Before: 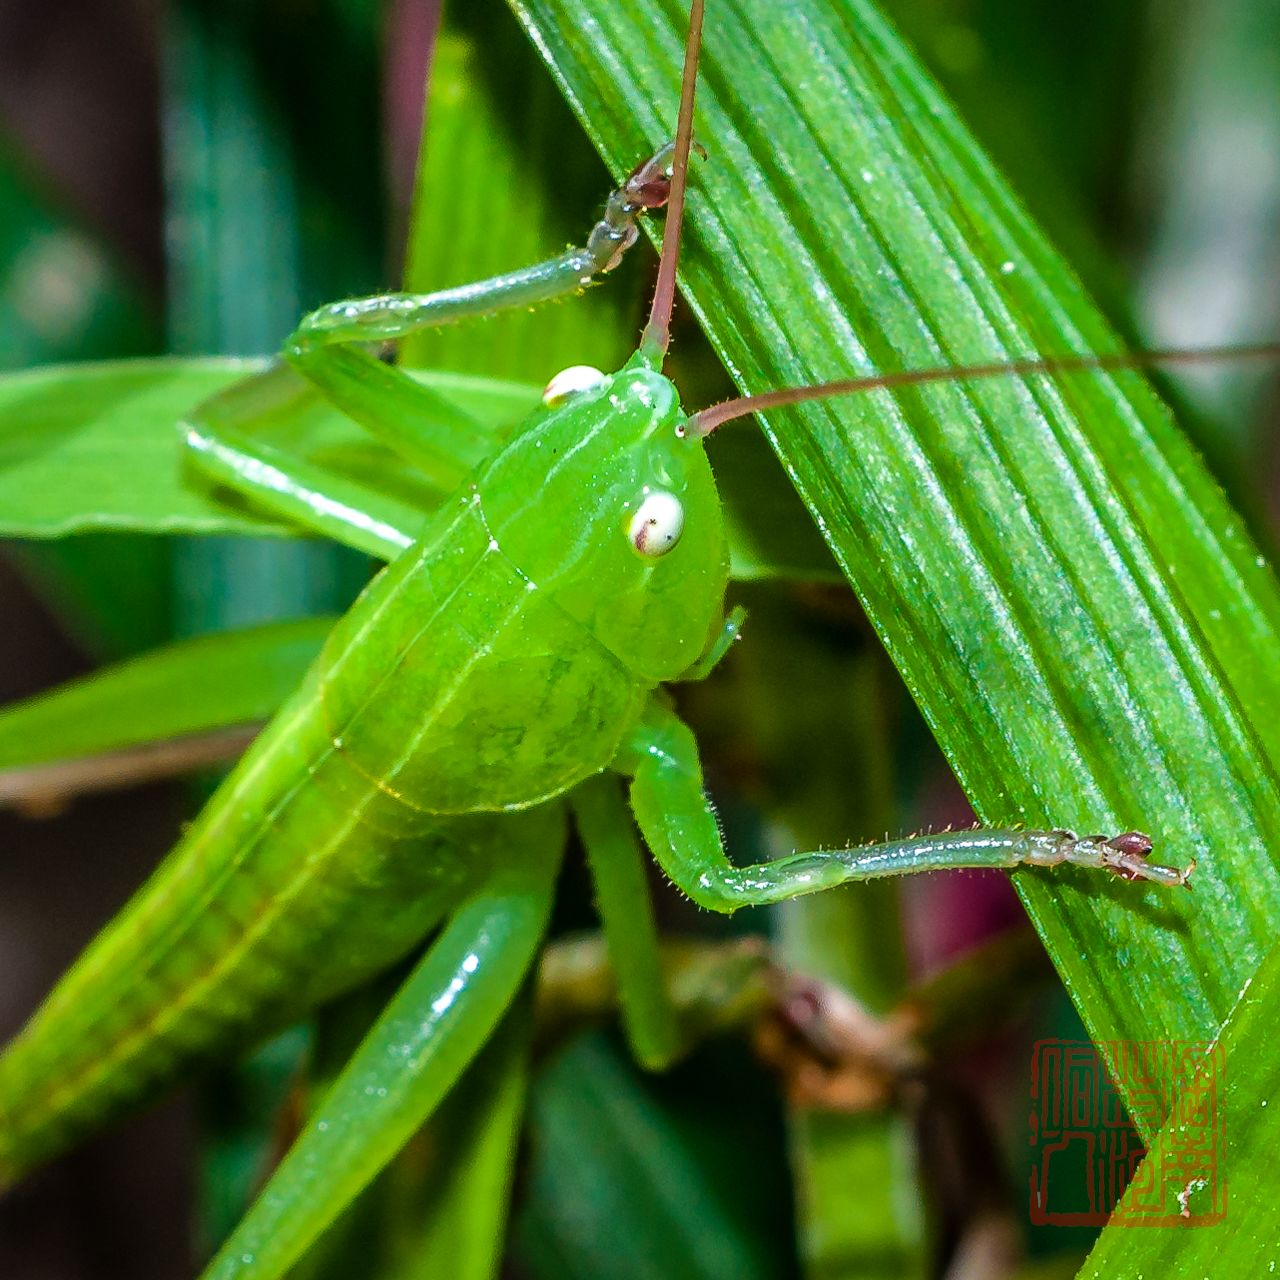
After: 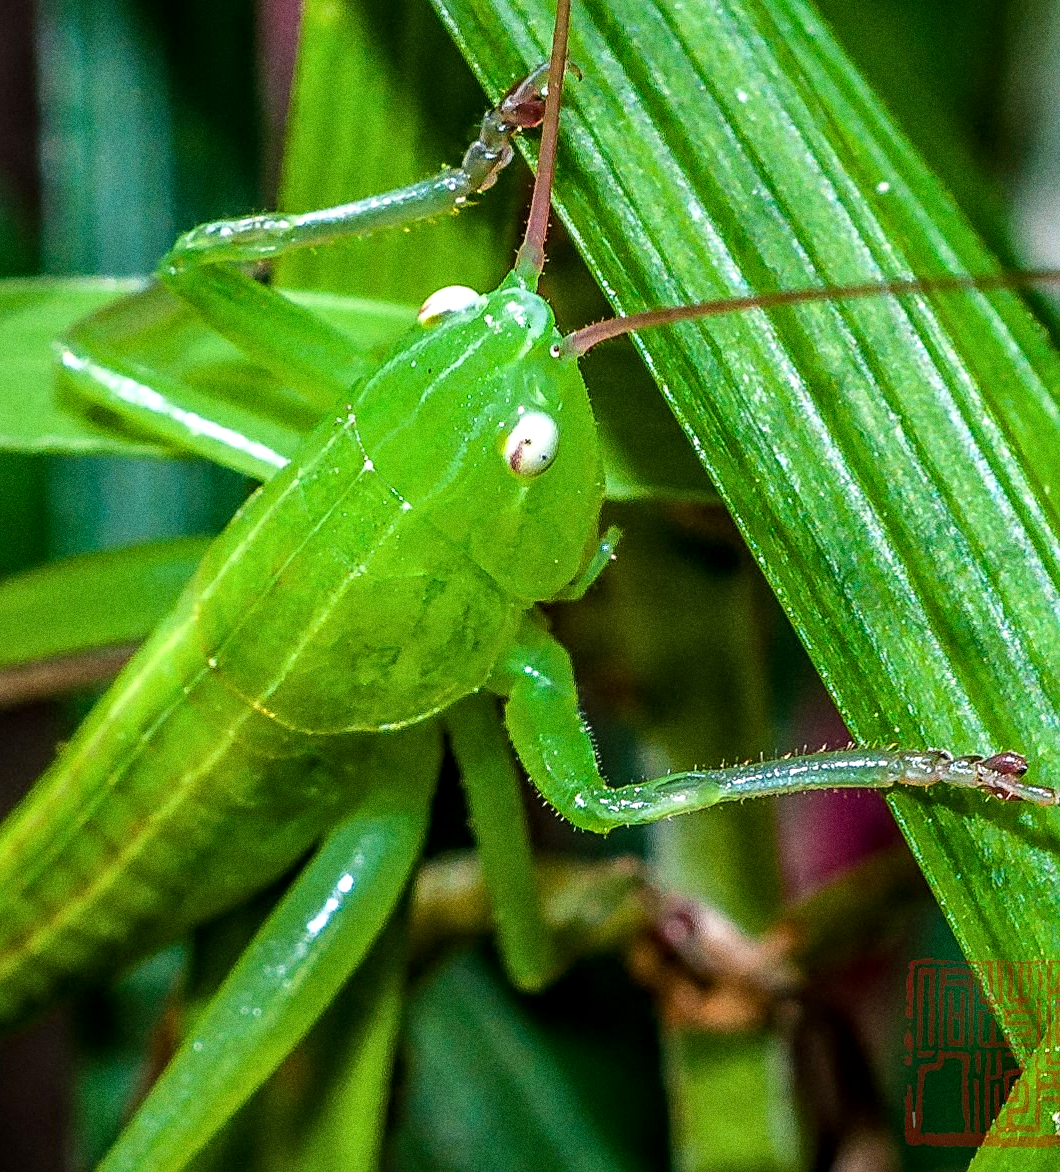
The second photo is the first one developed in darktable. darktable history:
sharpen: on, module defaults
crop: left 9.807%, top 6.259%, right 7.334%, bottom 2.177%
white balance: emerald 1
grain: coarseness 0.09 ISO, strength 40%
local contrast: on, module defaults
